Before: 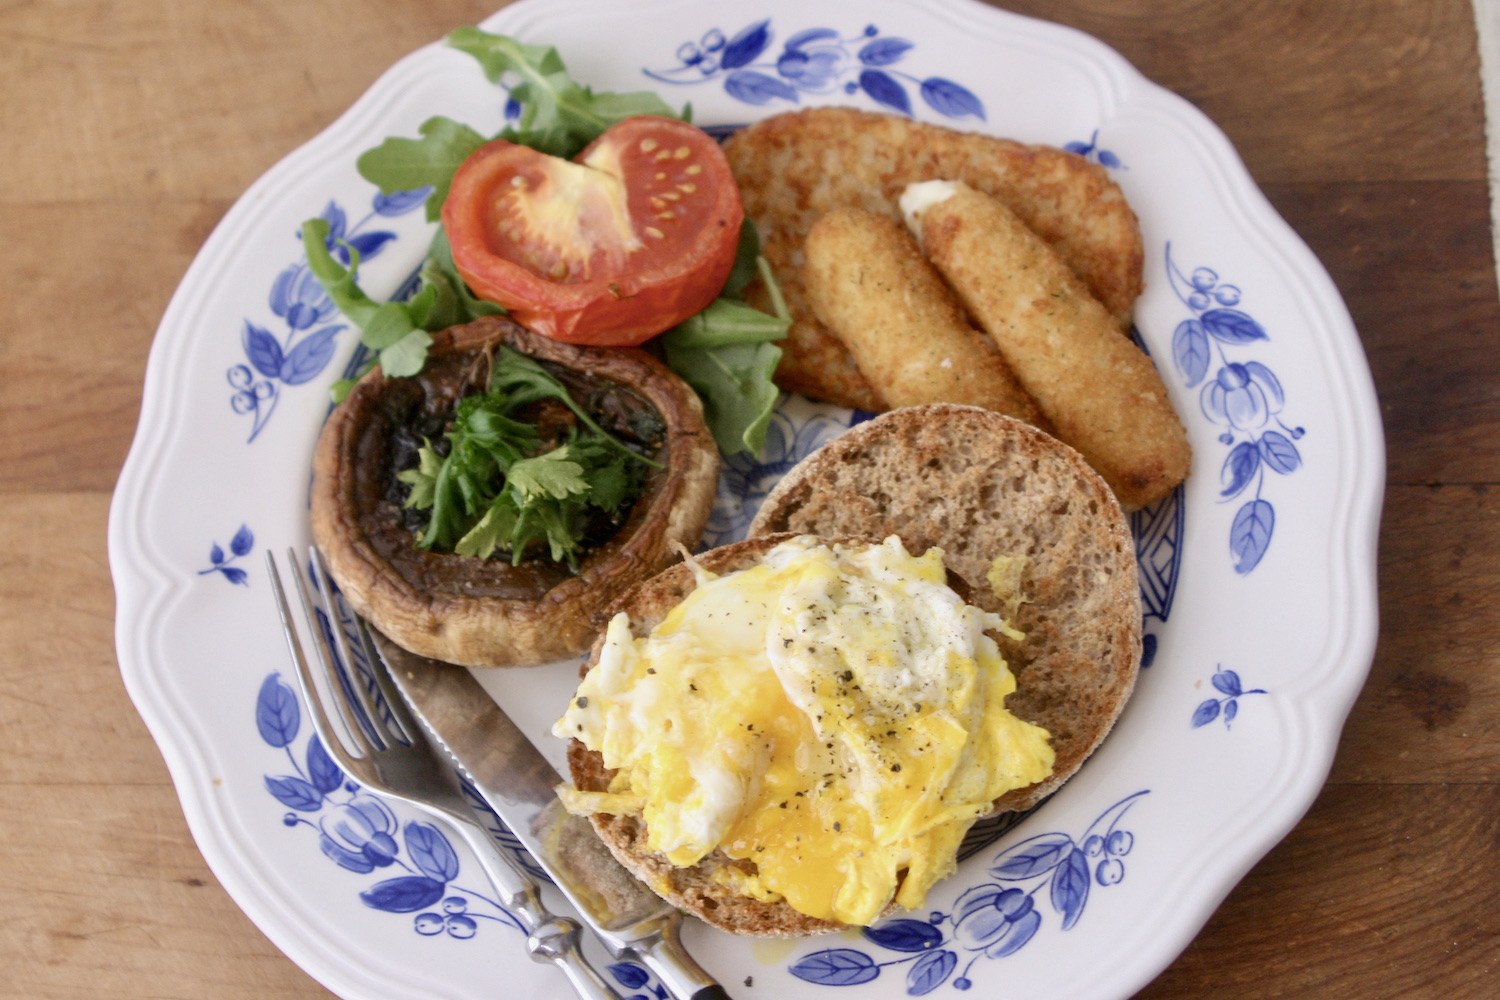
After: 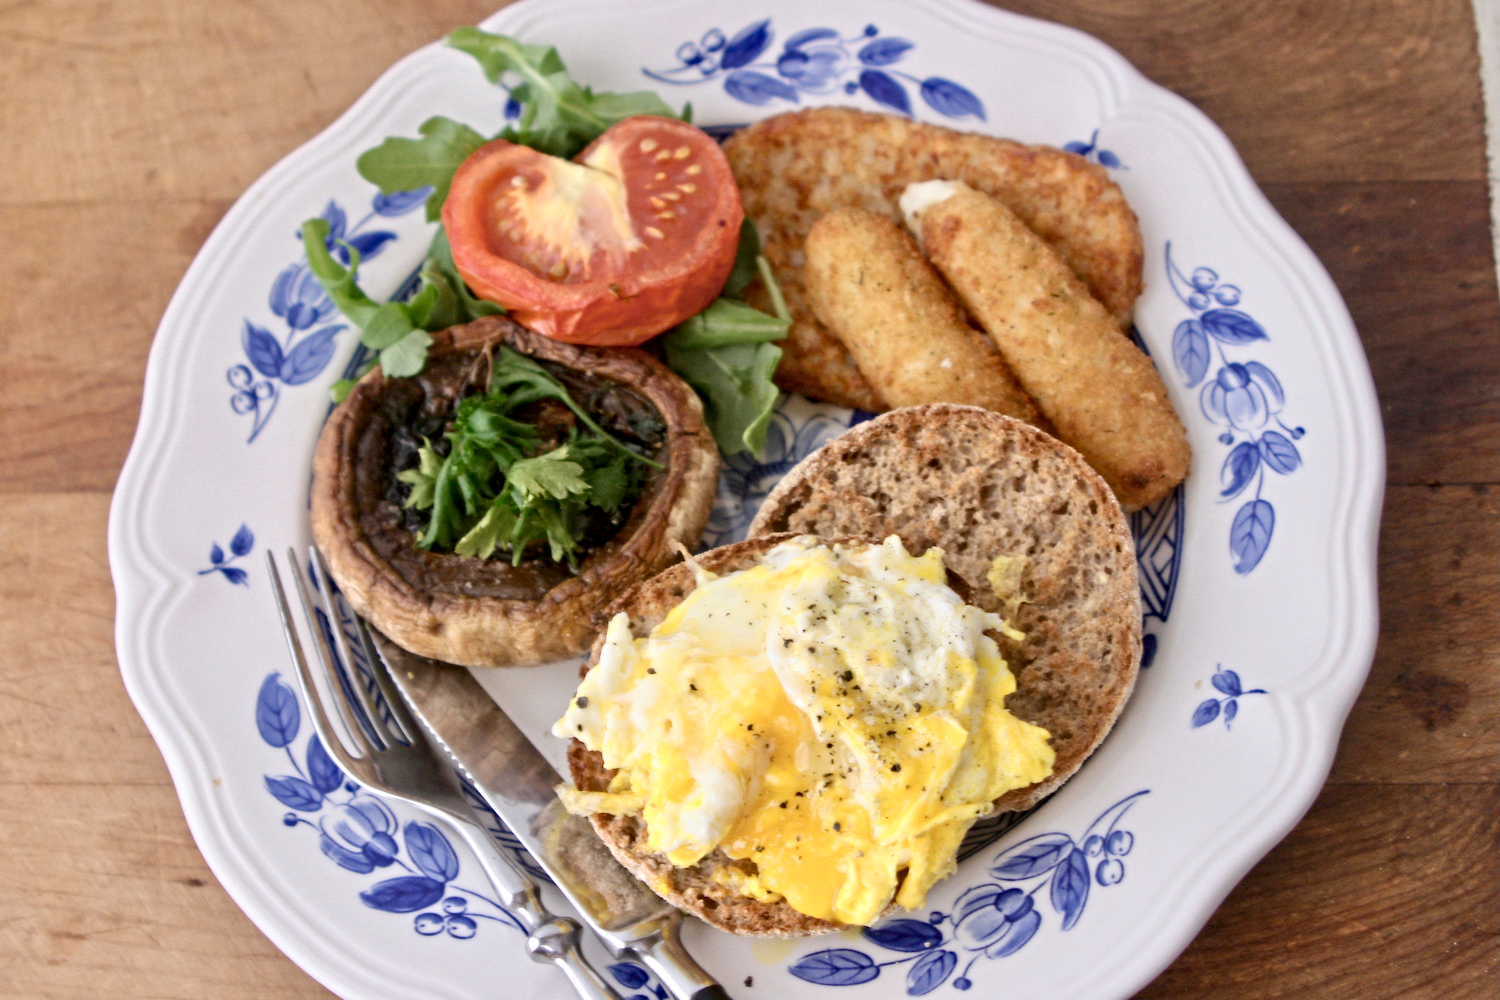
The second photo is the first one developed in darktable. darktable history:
color zones: curves: ch0 [(0, 0.558) (0.143, 0.559) (0.286, 0.529) (0.429, 0.505) (0.571, 0.5) (0.714, 0.5) (0.857, 0.5) (1, 0.558)]; ch1 [(0, 0.469) (0.01, 0.469) (0.12, 0.446) (0.248, 0.469) (0.5, 0.5) (0.748, 0.5) (0.99, 0.469) (1, 0.469)]
contrast equalizer: y [[0.5, 0.5, 0.501, 0.63, 0.504, 0.5], [0.5 ×6], [0.5 ×6], [0 ×6], [0 ×6]]
